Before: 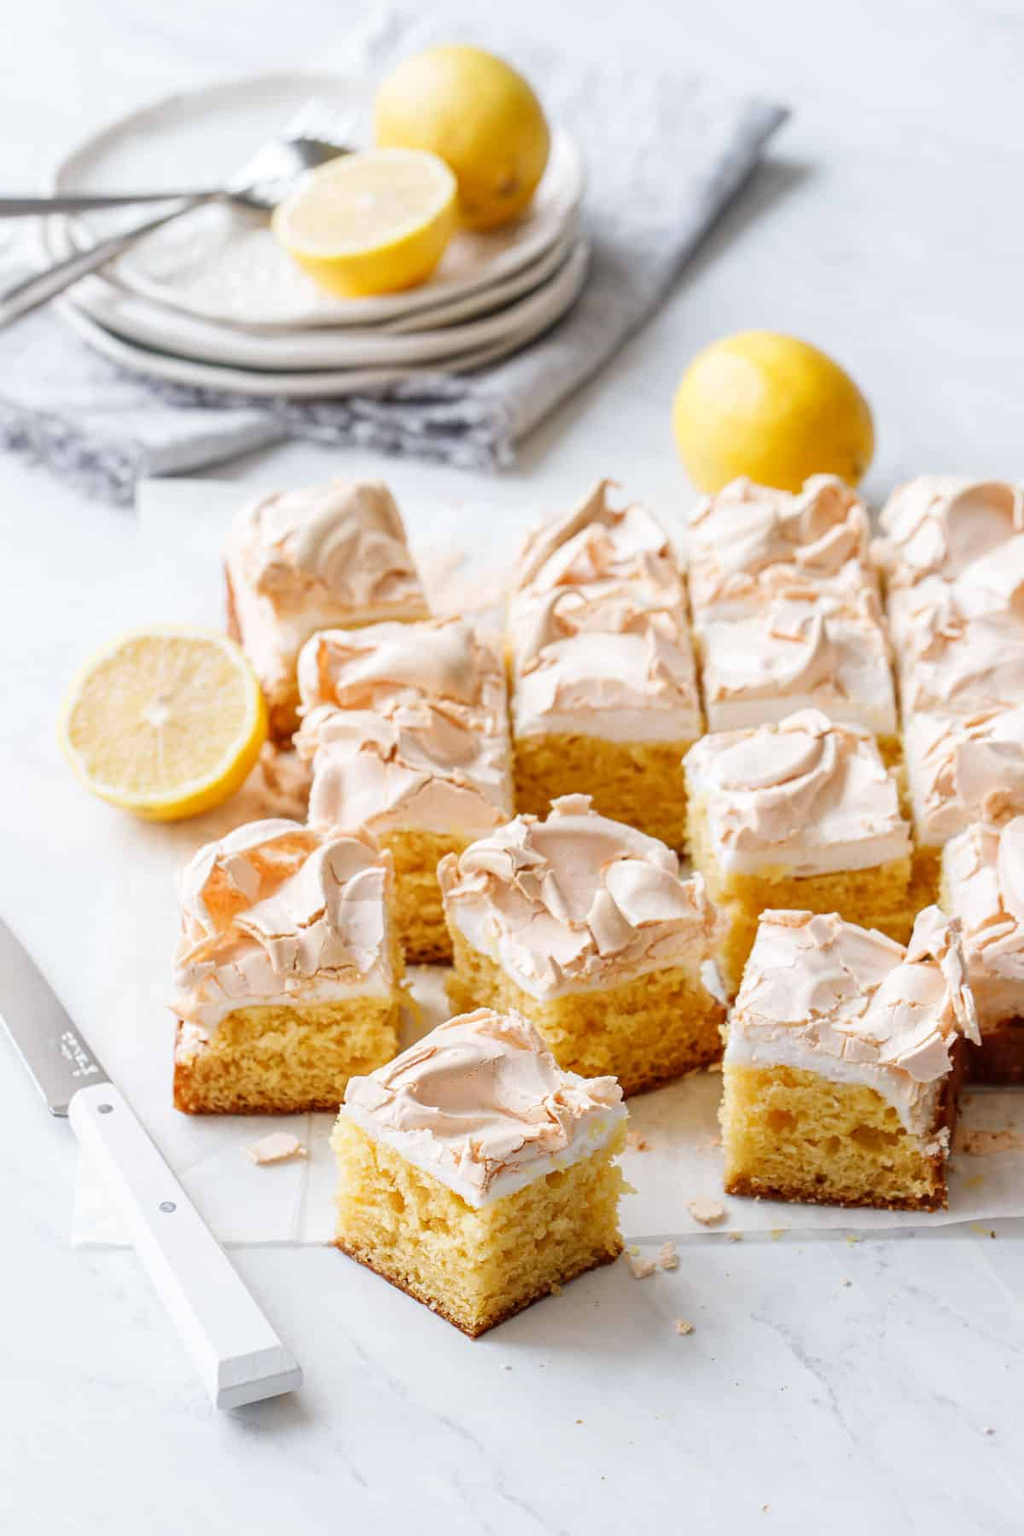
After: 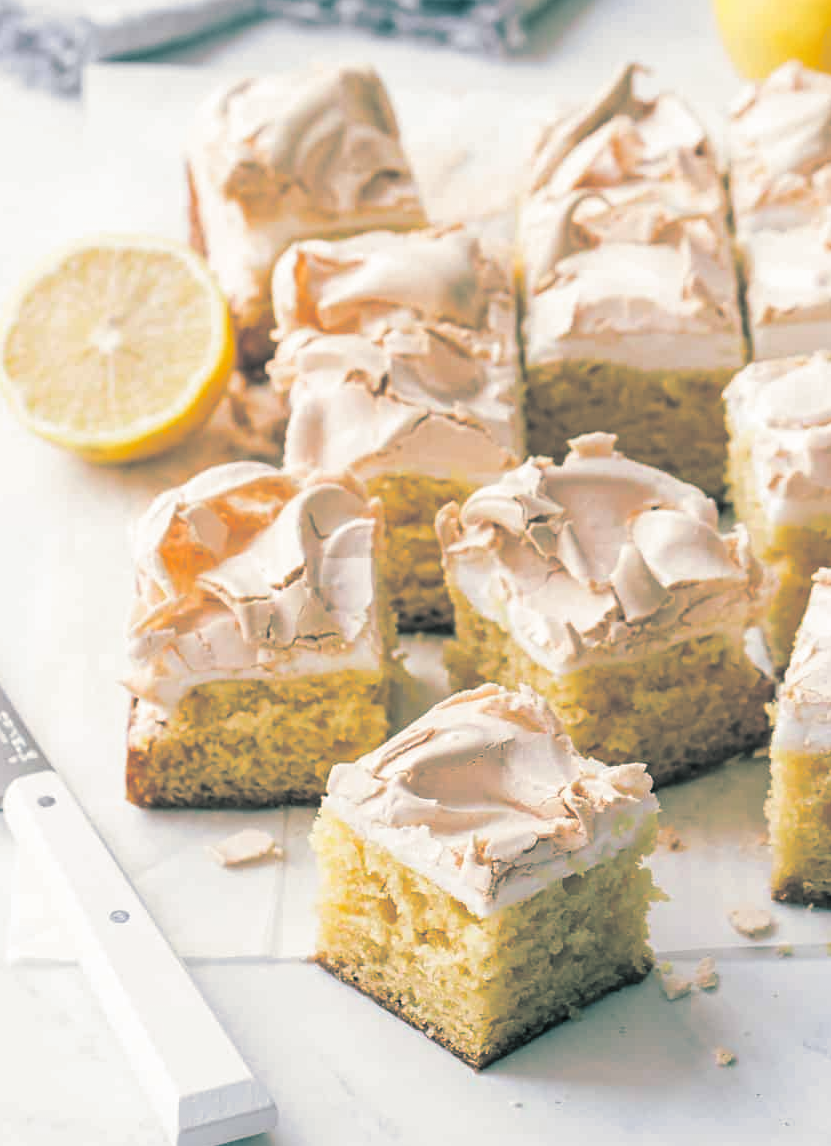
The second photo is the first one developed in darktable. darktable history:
split-toning: shadows › hue 186.43°, highlights › hue 49.29°, compress 30.29%
crop: left 6.488%, top 27.668%, right 24.183%, bottom 8.656%
